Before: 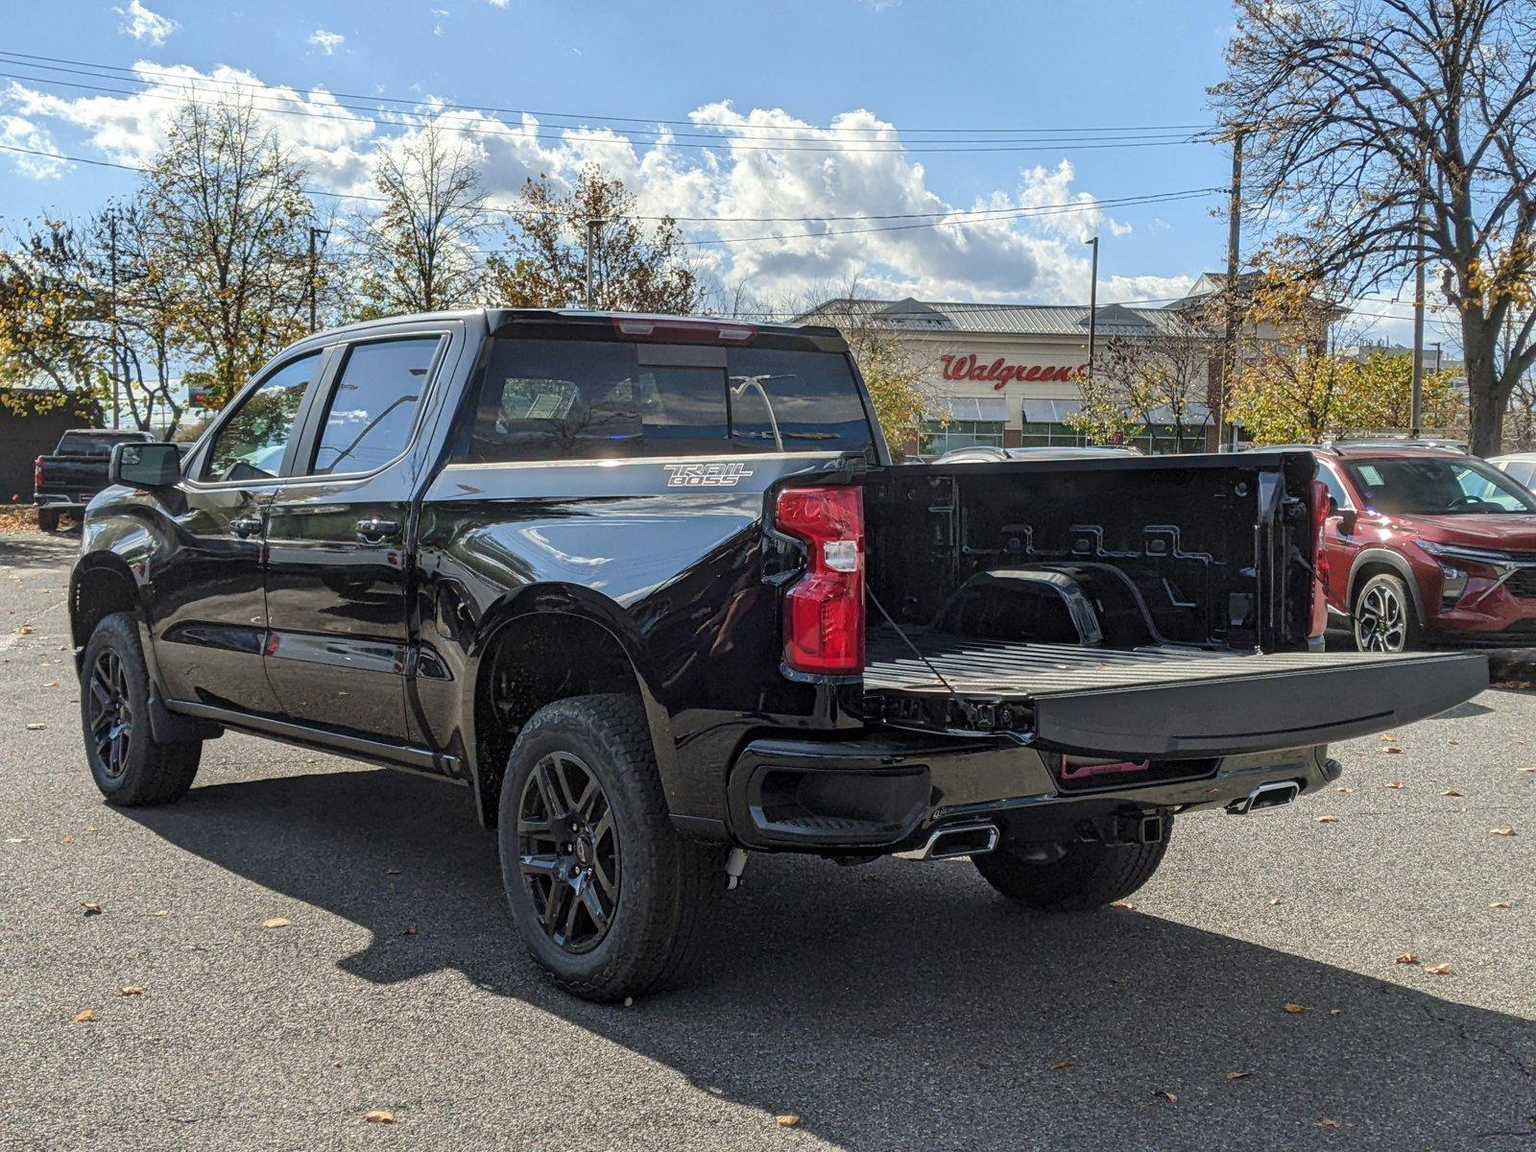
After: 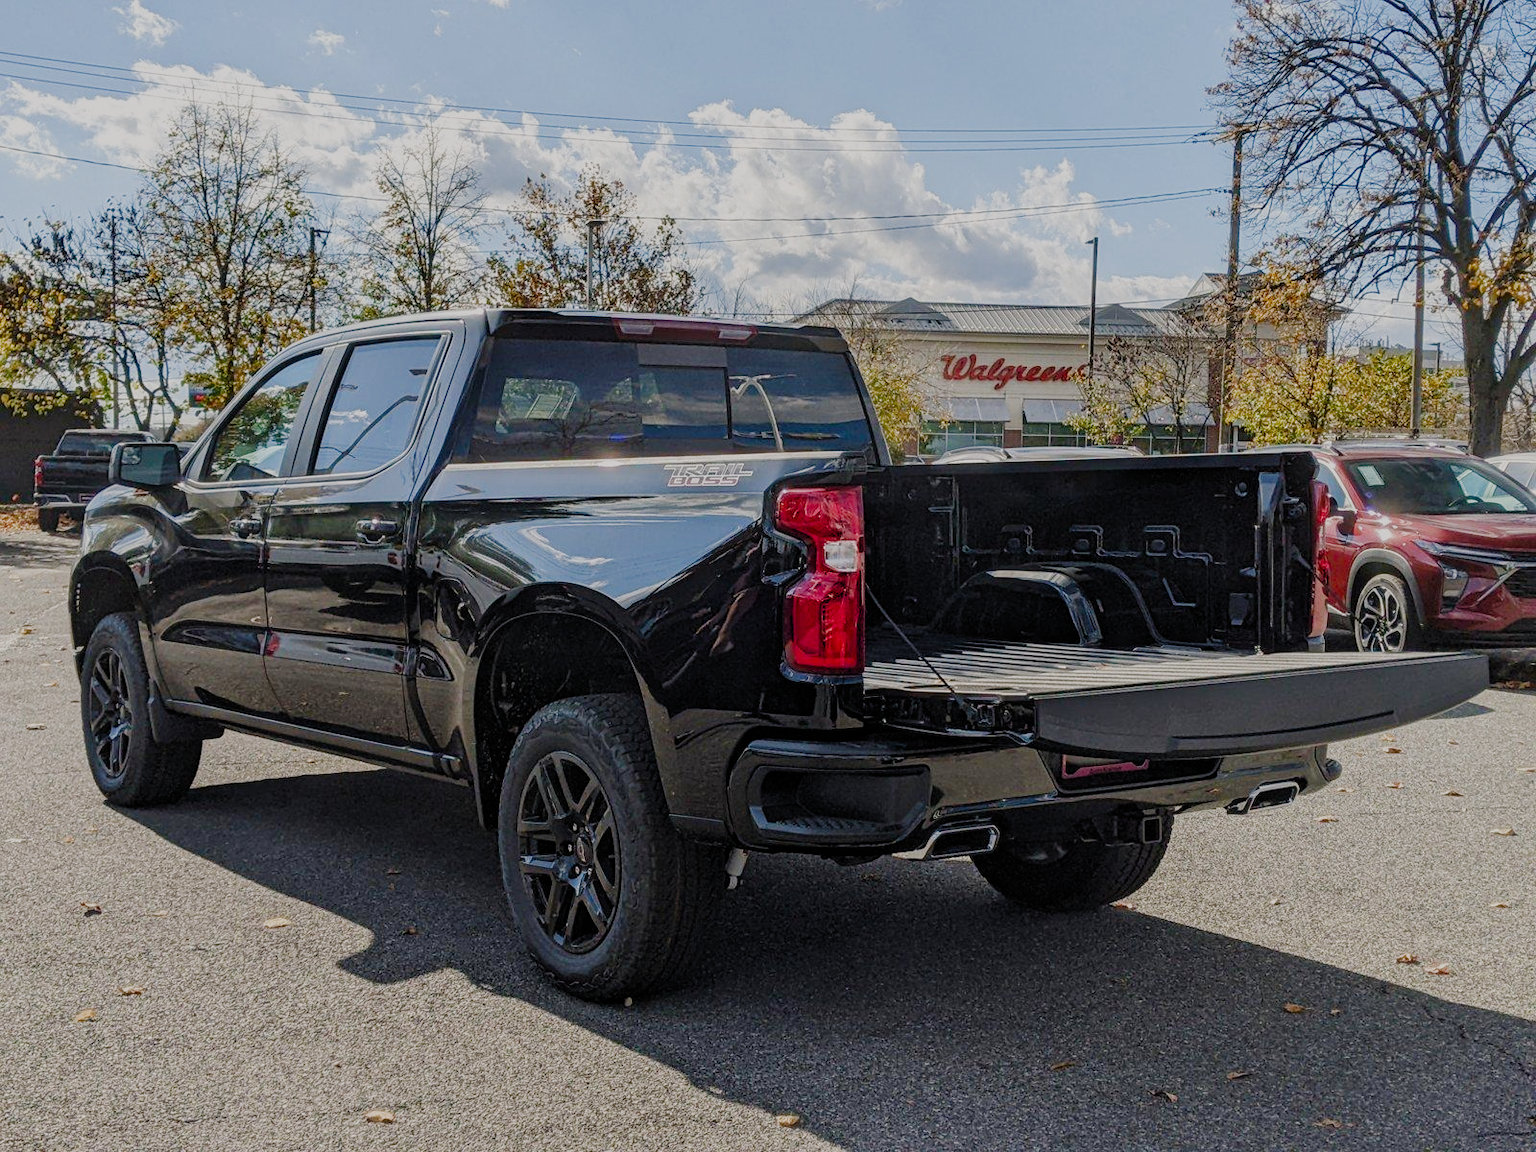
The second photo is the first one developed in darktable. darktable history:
filmic rgb: black relative exposure -7.65 EV, white relative exposure 4.56 EV, hardness 3.61, preserve chrominance no, color science v5 (2021), contrast in shadows safe, contrast in highlights safe
color balance rgb: highlights gain › chroma 0.966%, highlights gain › hue 29.27°, perceptual saturation grading › global saturation 20%, perceptual saturation grading › highlights -24.922%, perceptual saturation grading › shadows 24.774%
